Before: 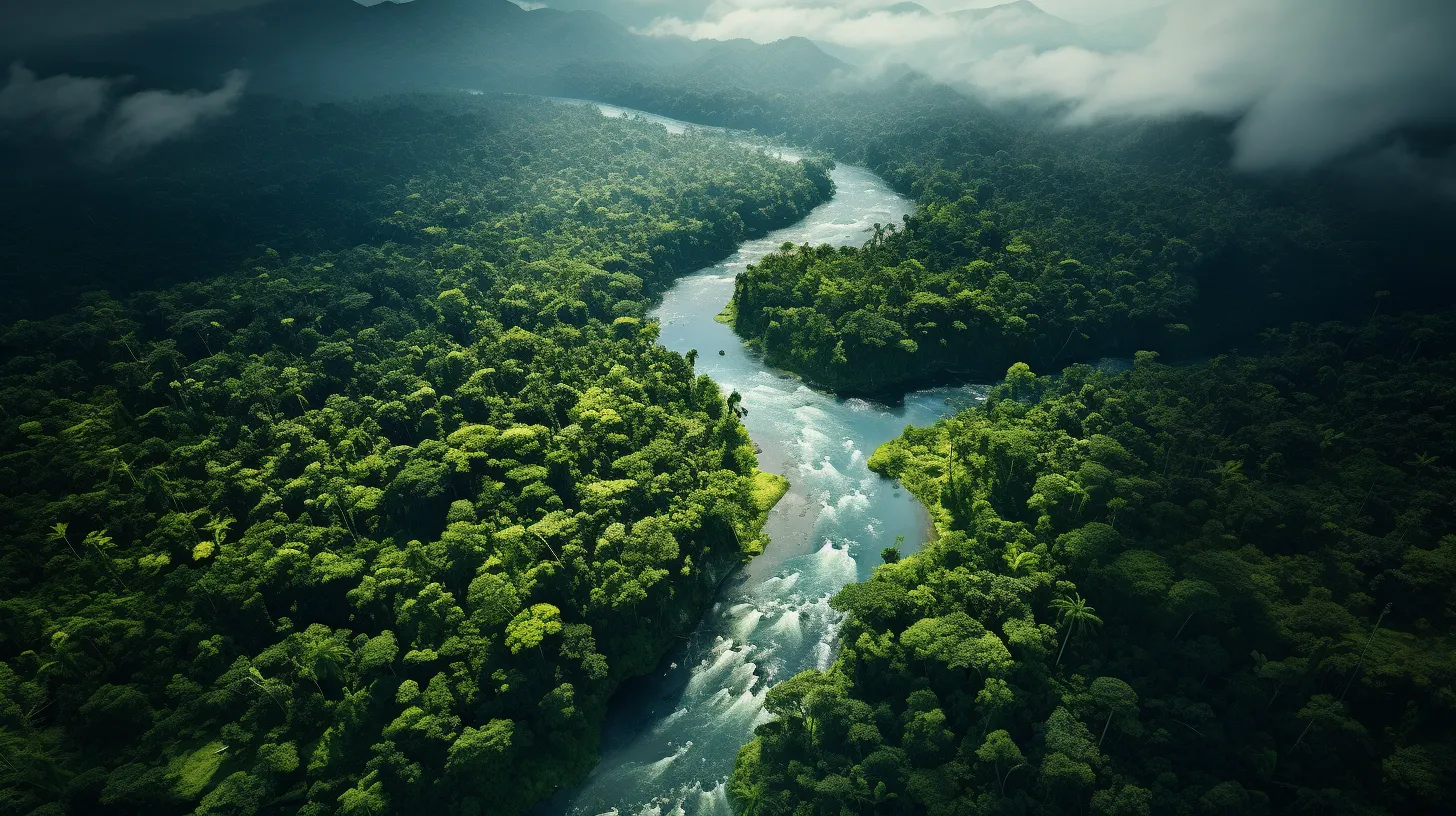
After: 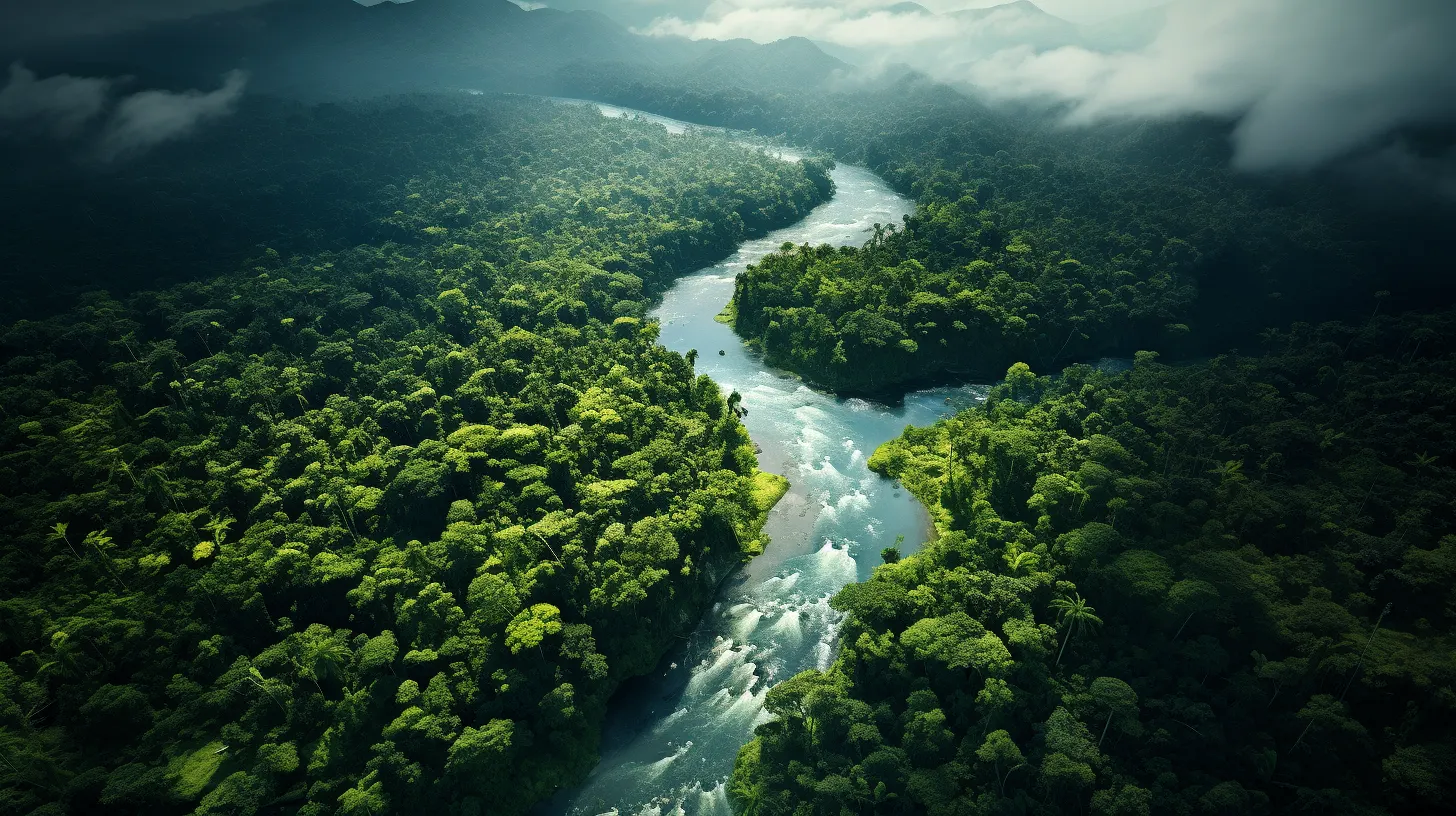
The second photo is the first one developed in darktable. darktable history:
levels: mode automatic, black 0.023%, white 99.97%, levels [0.062, 0.494, 0.925]
tone equalizer: on, module defaults
